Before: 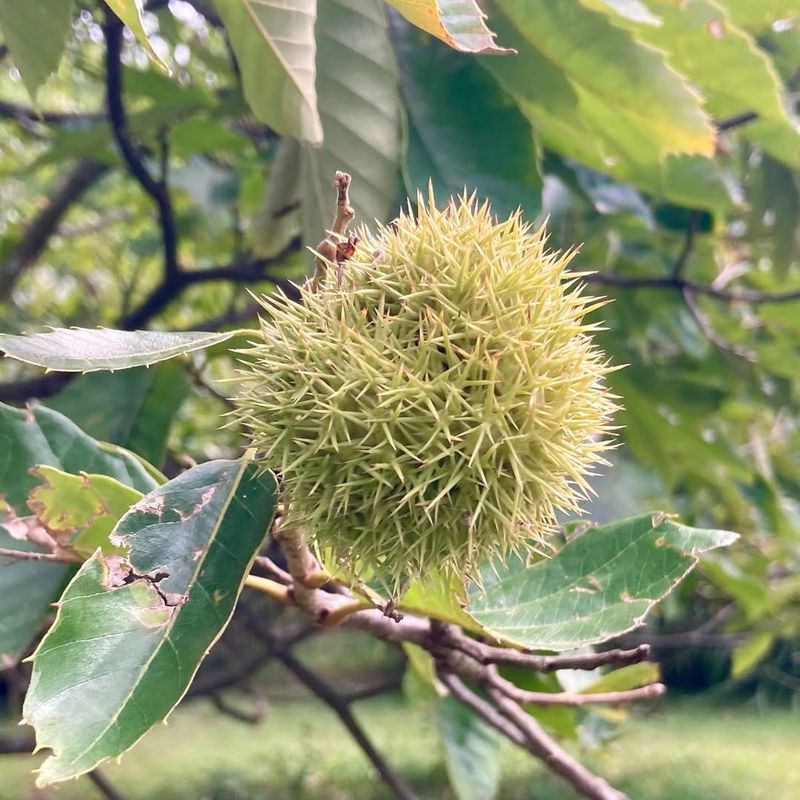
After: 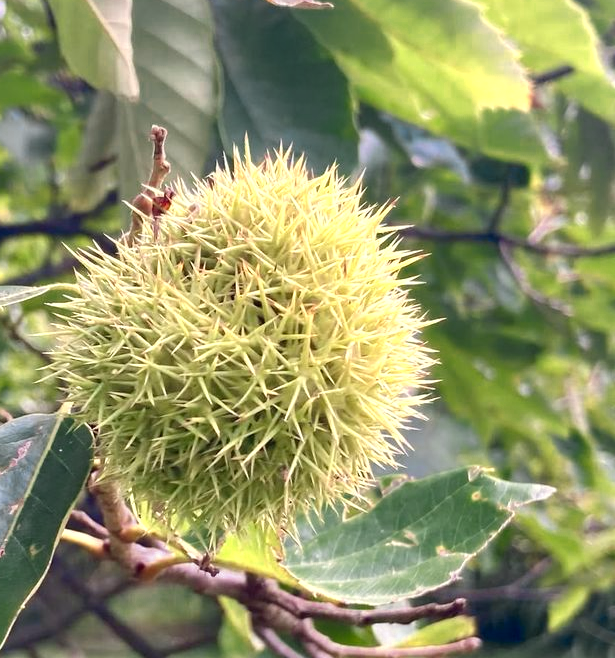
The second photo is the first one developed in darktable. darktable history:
crop: left 23.095%, top 5.827%, bottom 11.854%
color zones: curves: ch0 [(0.004, 0.305) (0.261, 0.623) (0.389, 0.399) (0.708, 0.571) (0.947, 0.34)]; ch1 [(0.025, 0.645) (0.229, 0.584) (0.326, 0.551) (0.484, 0.262) (0.757, 0.643)]
